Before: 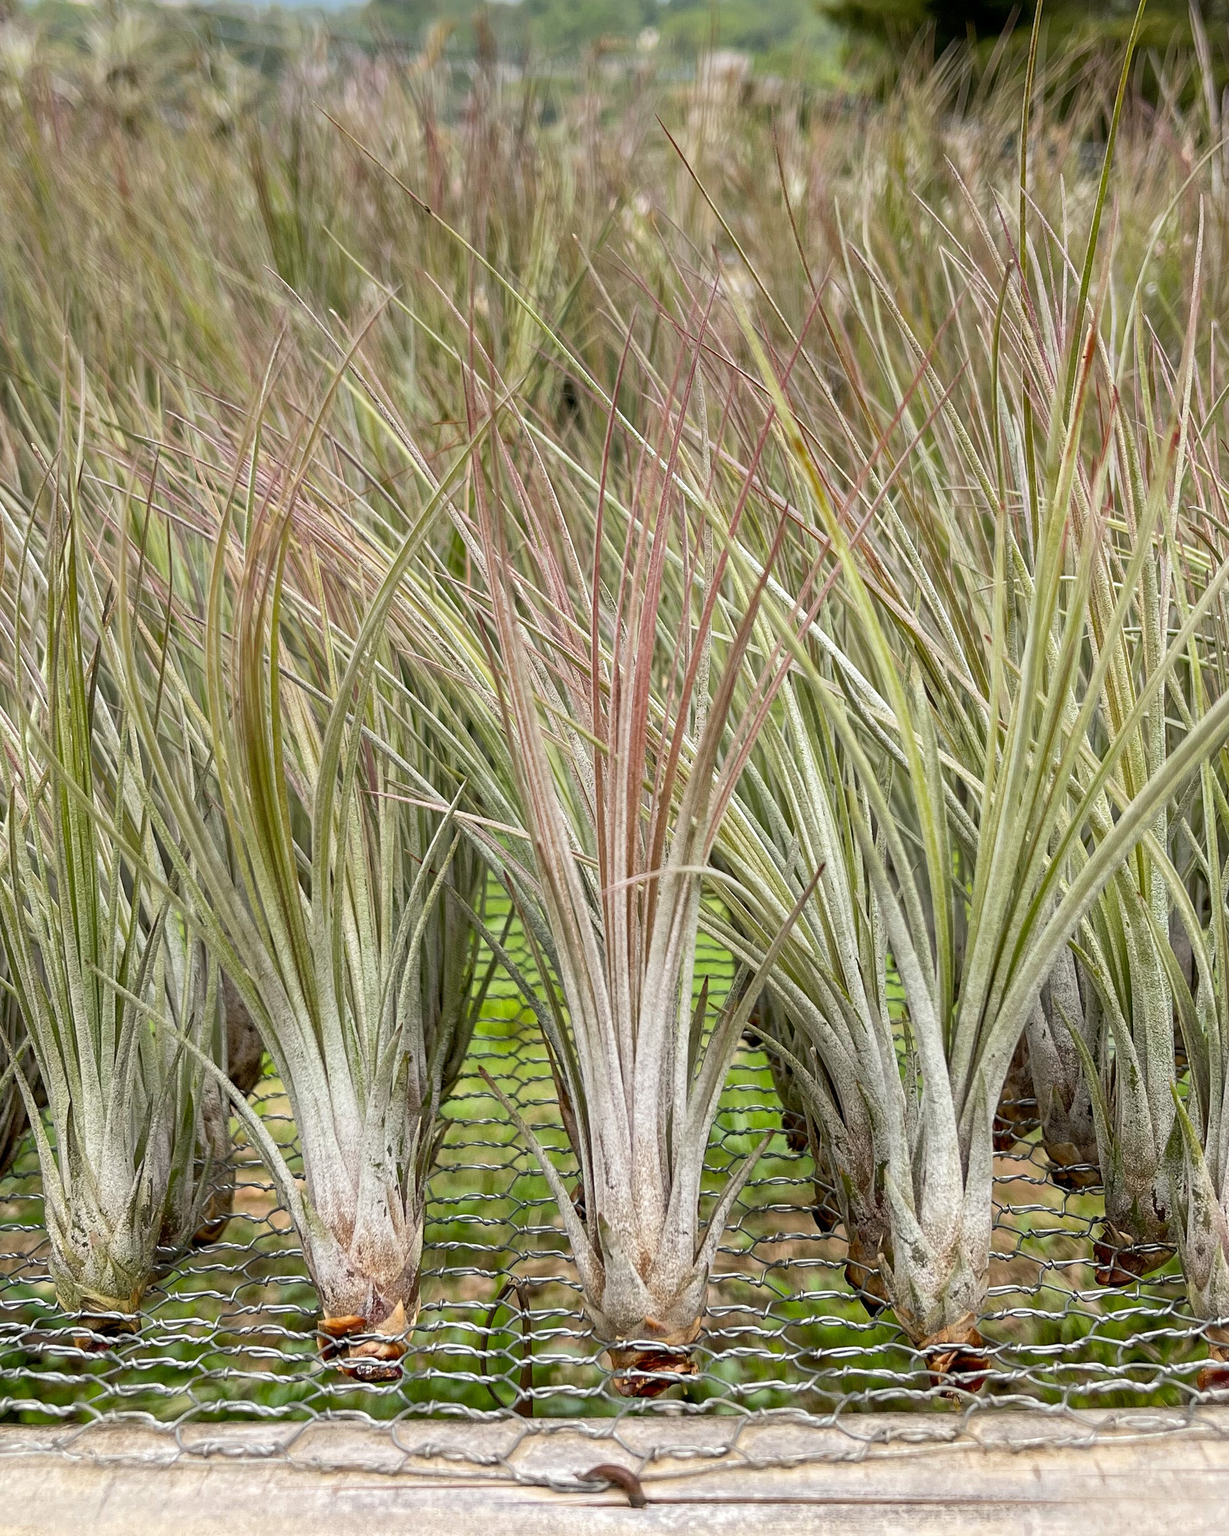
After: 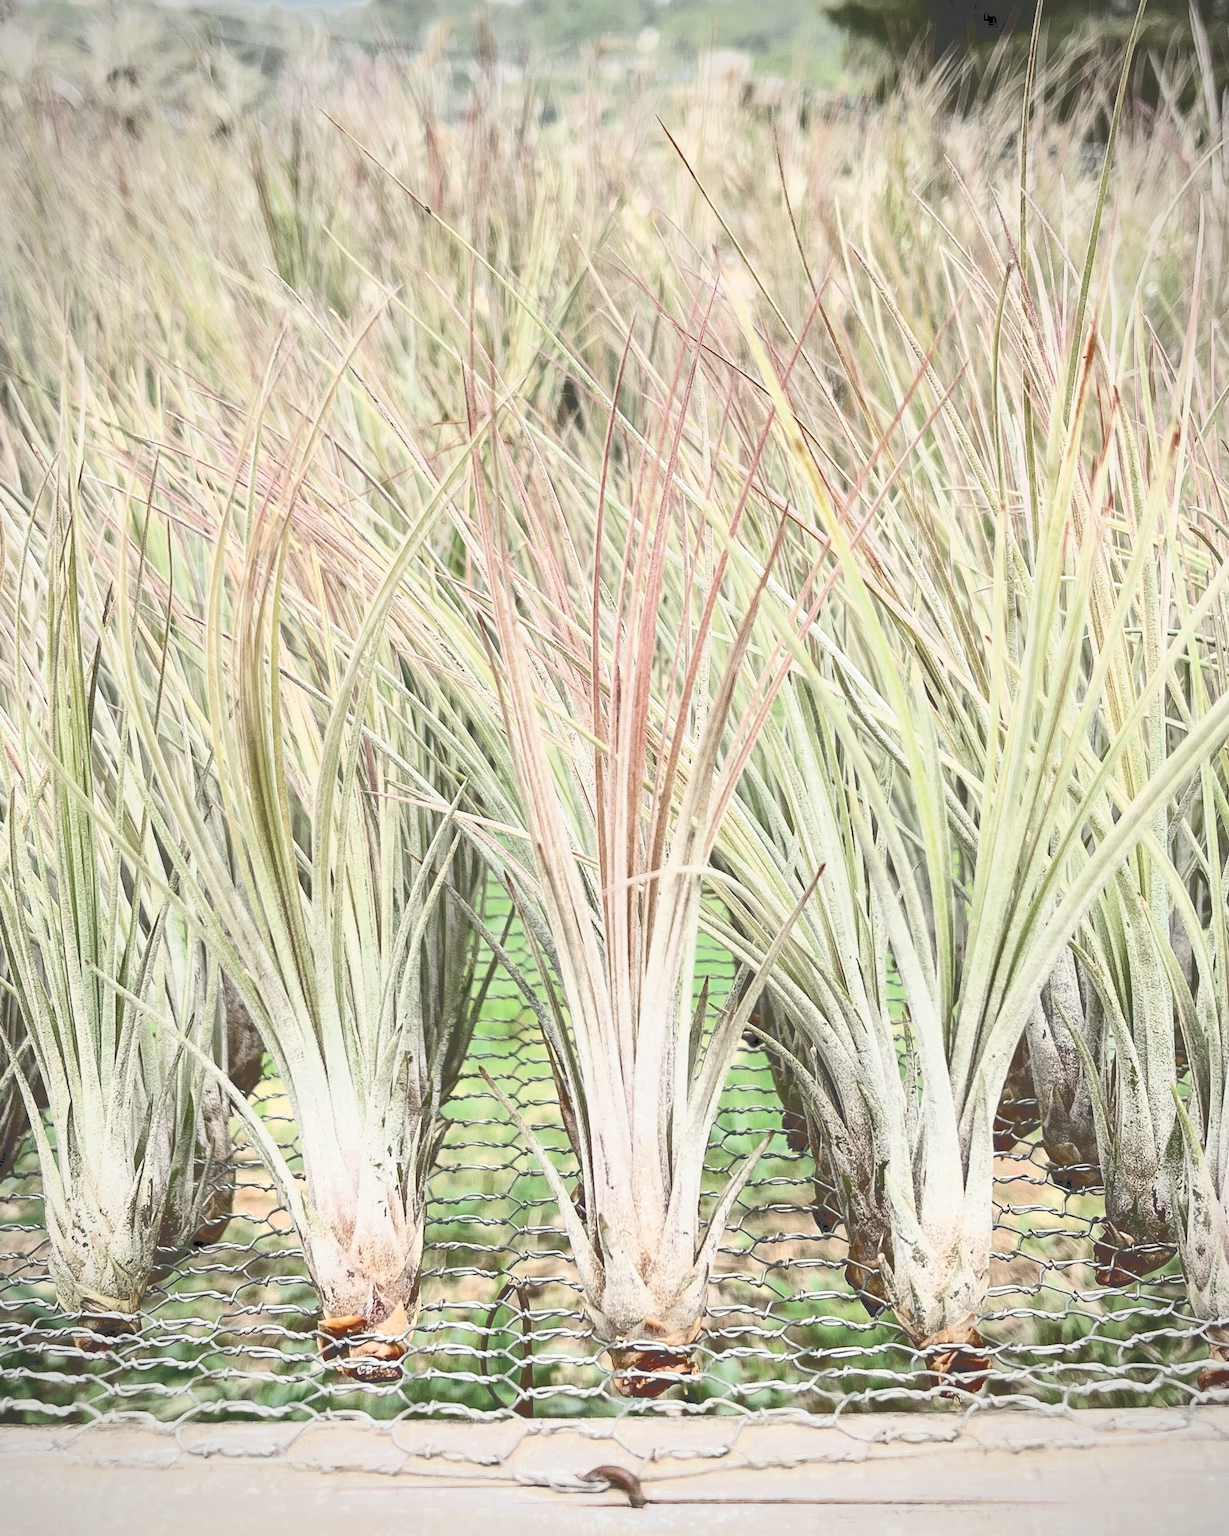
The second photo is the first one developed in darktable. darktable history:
vignetting: fall-off radius 61.18%
color zones: curves: ch0 [(0, 0.5) (0.125, 0.4) (0.25, 0.5) (0.375, 0.4) (0.5, 0.4) (0.625, 0.35) (0.75, 0.35) (0.875, 0.5)]; ch1 [(0, 0.35) (0.125, 0.45) (0.25, 0.35) (0.375, 0.35) (0.5, 0.35) (0.625, 0.35) (0.75, 0.45) (0.875, 0.35)]; ch2 [(0, 0.6) (0.125, 0.5) (0.25, 0.5) (0.375, 0.6) (0.5, 0.6) (0.625, 0.5) (0.75, 0.5) (0.875, 0.5)]
exposure: exposure 0.017 EV, compensate highlight preservation false
tone curve: curves: ch0 [(0, 0) (0.003, 0.279) (0.011, 0.287) (0.025, 0.295) (0.044, 0.304) (0.069, 0.316) (0.1, 0.319) (0.136, 0.316) (0.177, 0.32) (0.224, 0.359) (0.277, 0.421) (0.335, 0.511) (0.399, 0.639) (0.468, 0.734) (0.543, 0.827) (0.623, 0.89) (0.709, 0.944) (0.801, 0.965) (0.898, 0.968) (1, 1)], color space Lab, independent channels, preserve colors none
